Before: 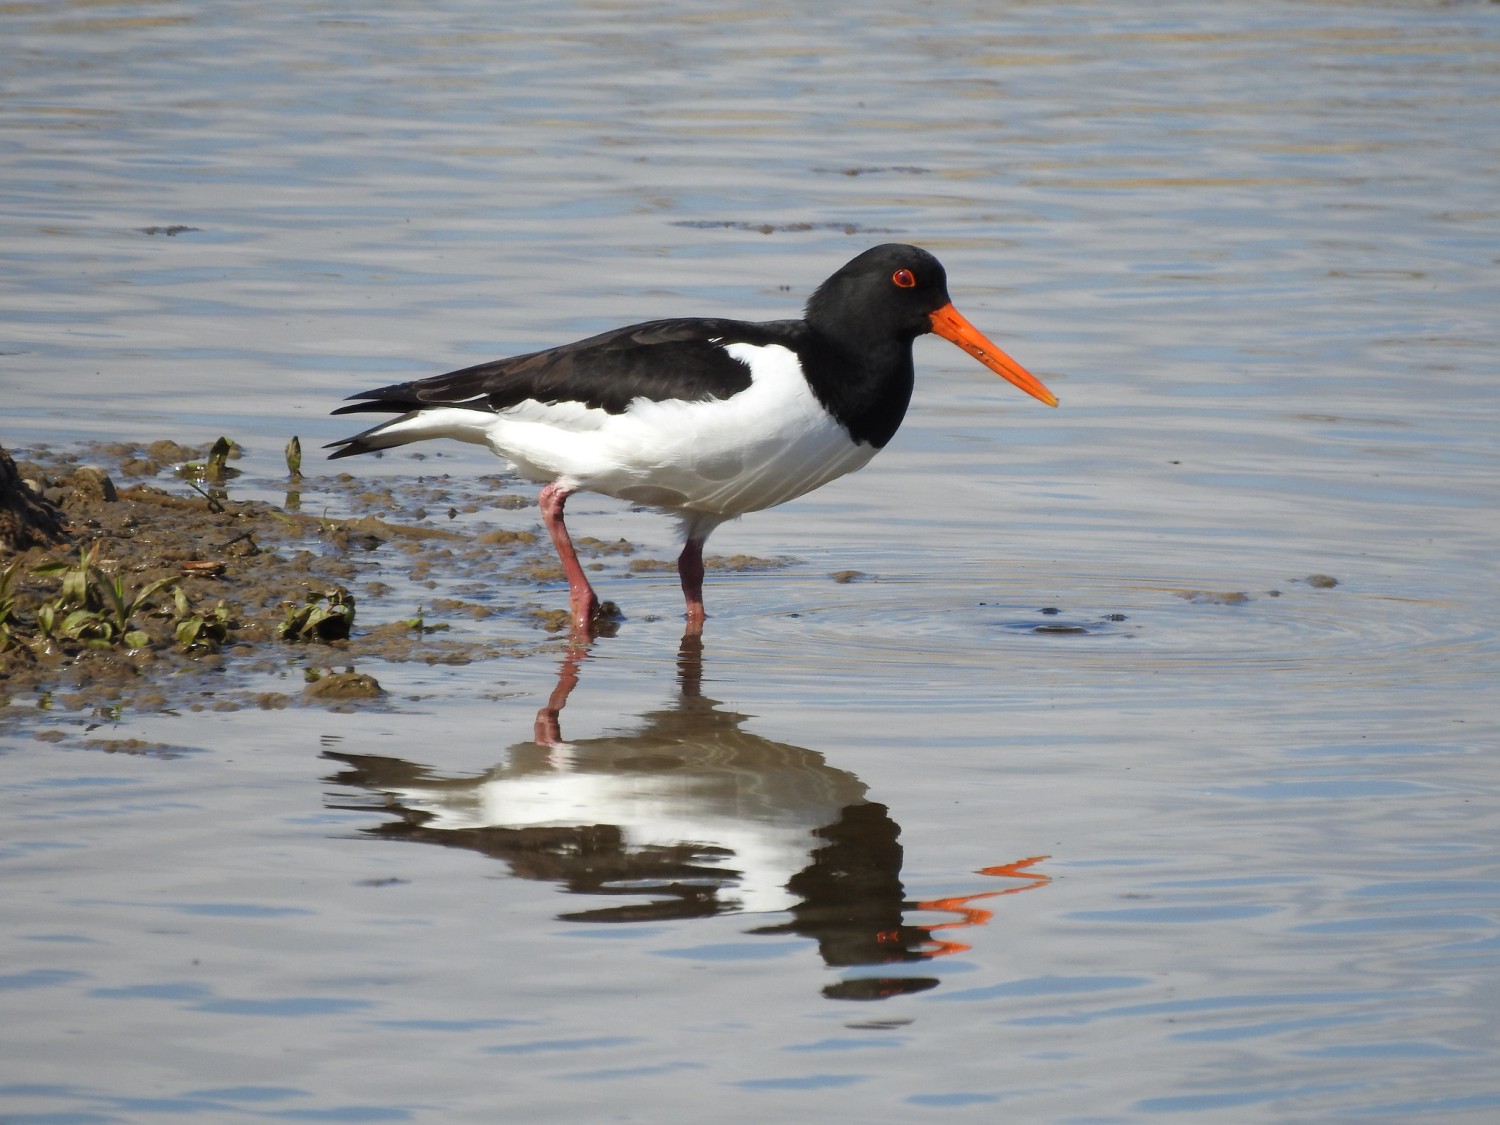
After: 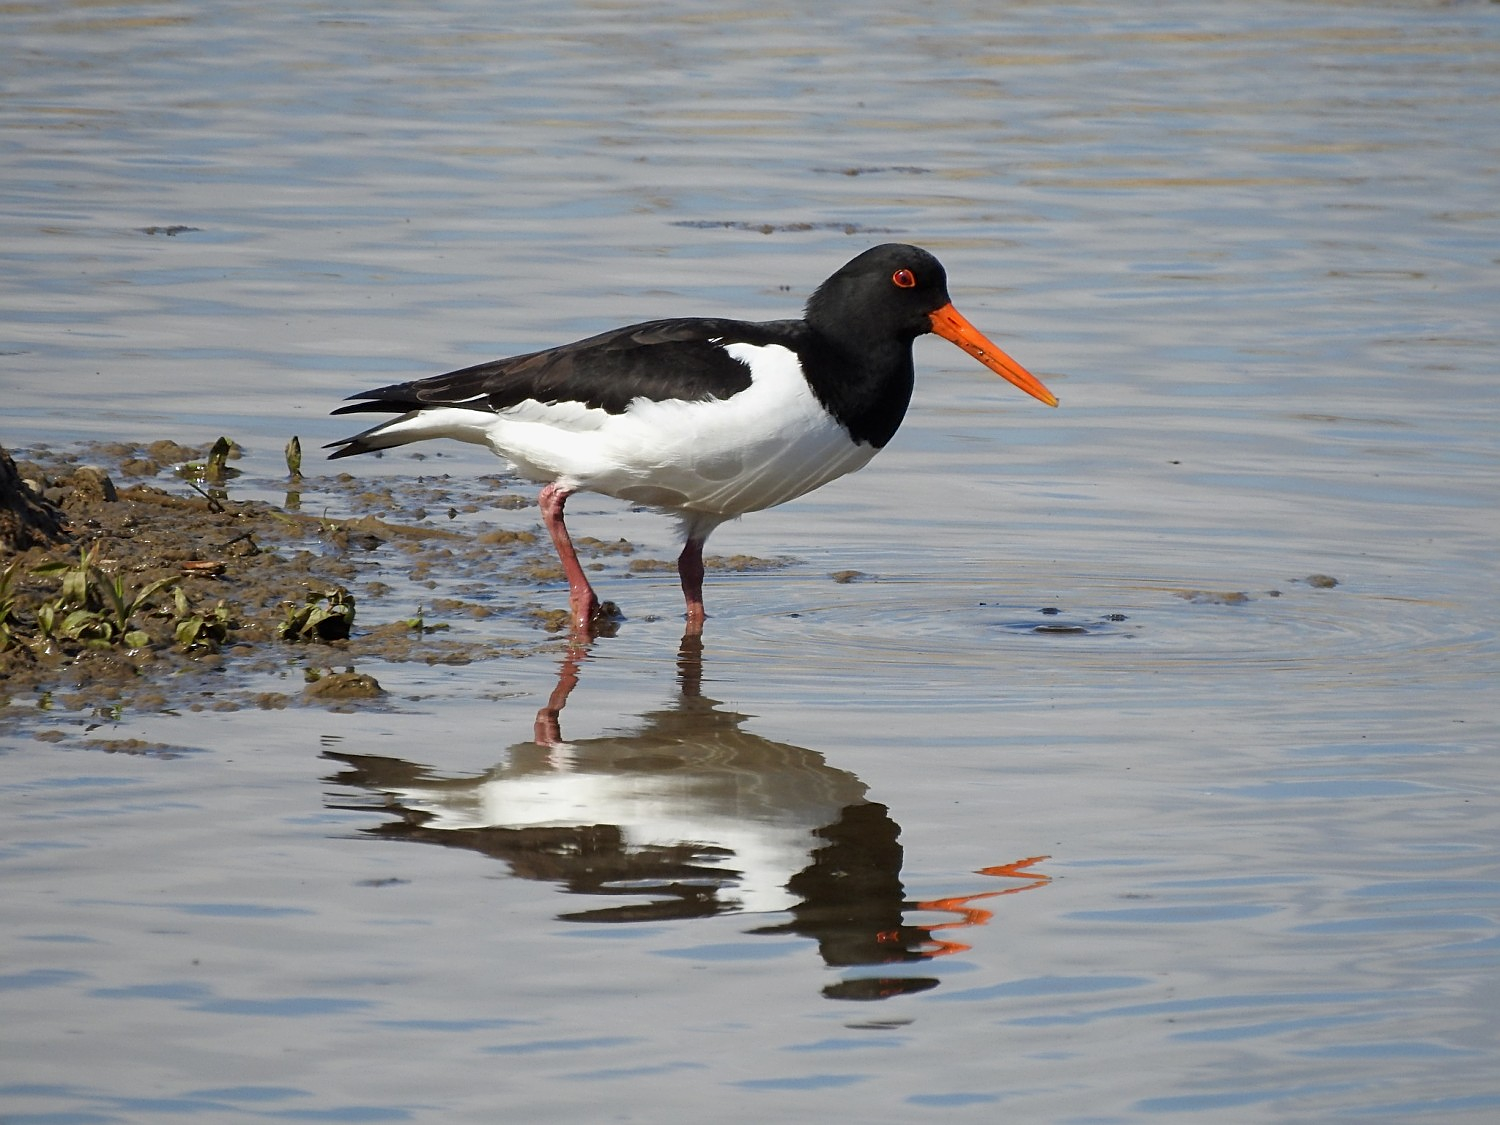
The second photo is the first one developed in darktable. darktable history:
sharpen: on, module defaults
white balance: red 1, blue 1
exposure: black level correction 0.002, exposure -0.1 EV, compensate highlight preservation false
